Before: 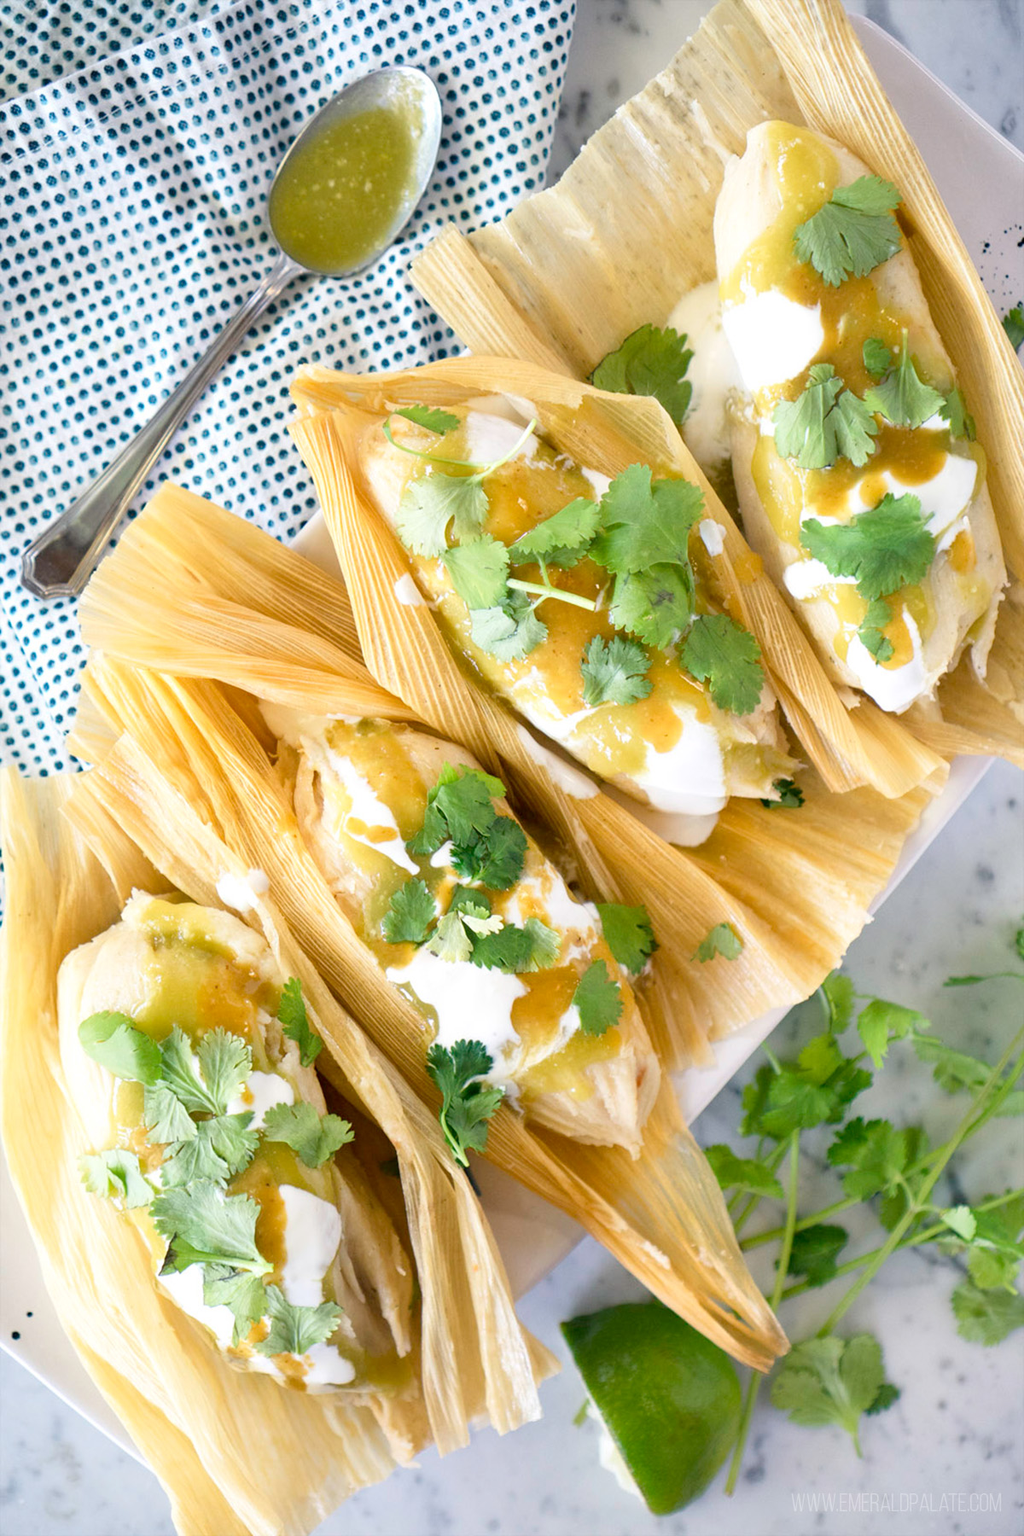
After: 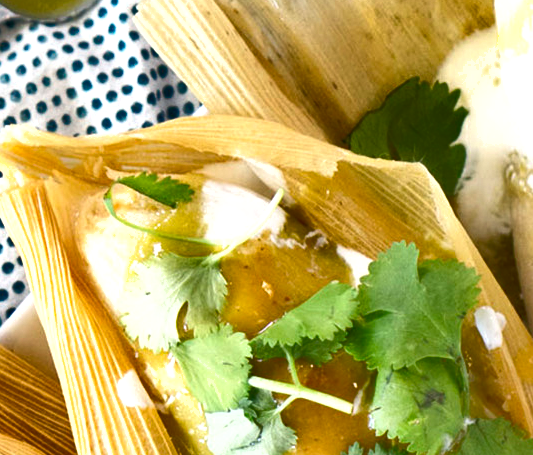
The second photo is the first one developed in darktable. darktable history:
crop: left 28.769%, top 16.785%, right 26.77%, bottom 57.915%
shadows and highlights: radius 173.4, shadows 26.9, white point adjustment 3, highlights -68.78, soften with gaussian
exposure: exposure 0.202 EV, compensate highlight preservation false
